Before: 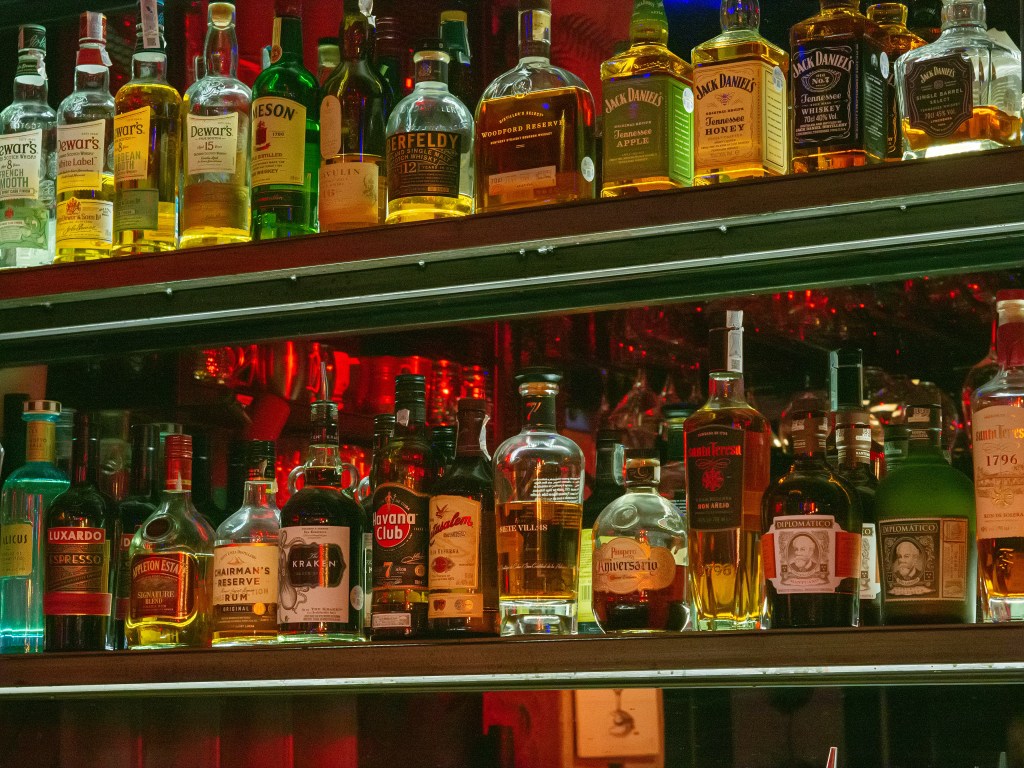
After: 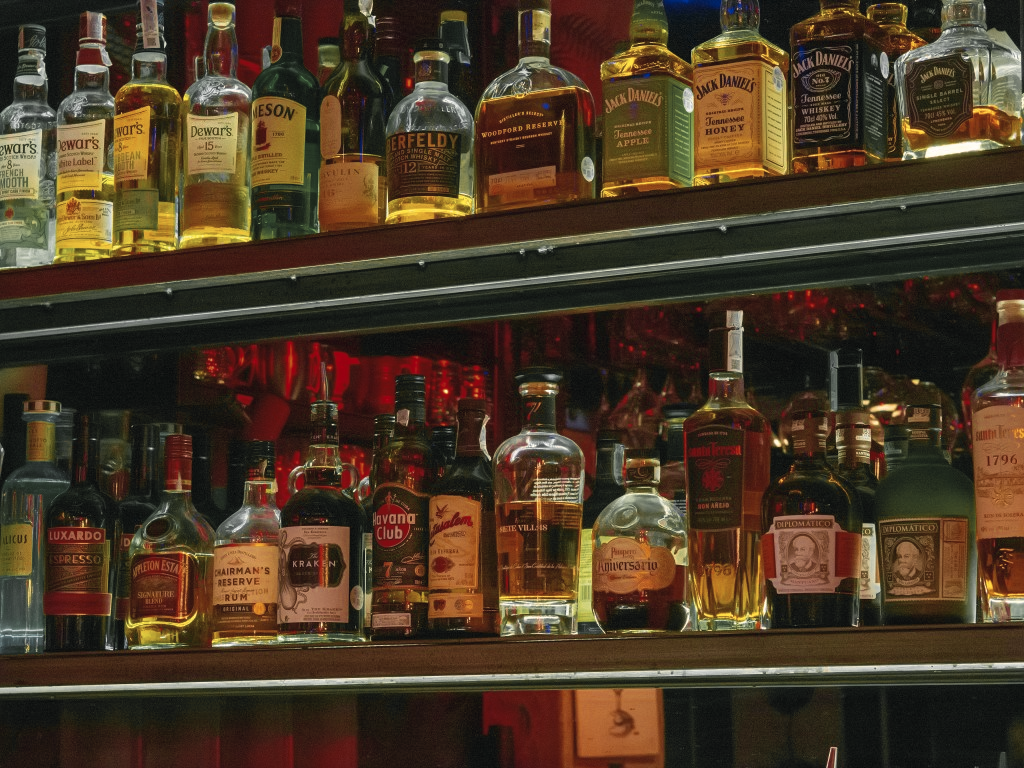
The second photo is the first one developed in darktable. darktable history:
color zones: curves: ch0 [(0.035, 0.242) (0.25, 0.5) (0.384, 0.214) (0.488, 0.255) (0.75, 0.5)]; ch1 [(0.063, 0.379) (0.25, 0.5) (0.354, 0.201) (0.489, 0.085) (0.729, 0.271)]; ch2 [(0.25, 0.5) (0.38, 0.517) (0.442, 0.51) (0.735, 0.456)]
tone equalizer: on, module defaults
velvia: on, module defaults
color correction: highlights a* 2.93, highlights b* 5.02, shadows a* -1.53, shadows b* -4.85, saturation 0.82
